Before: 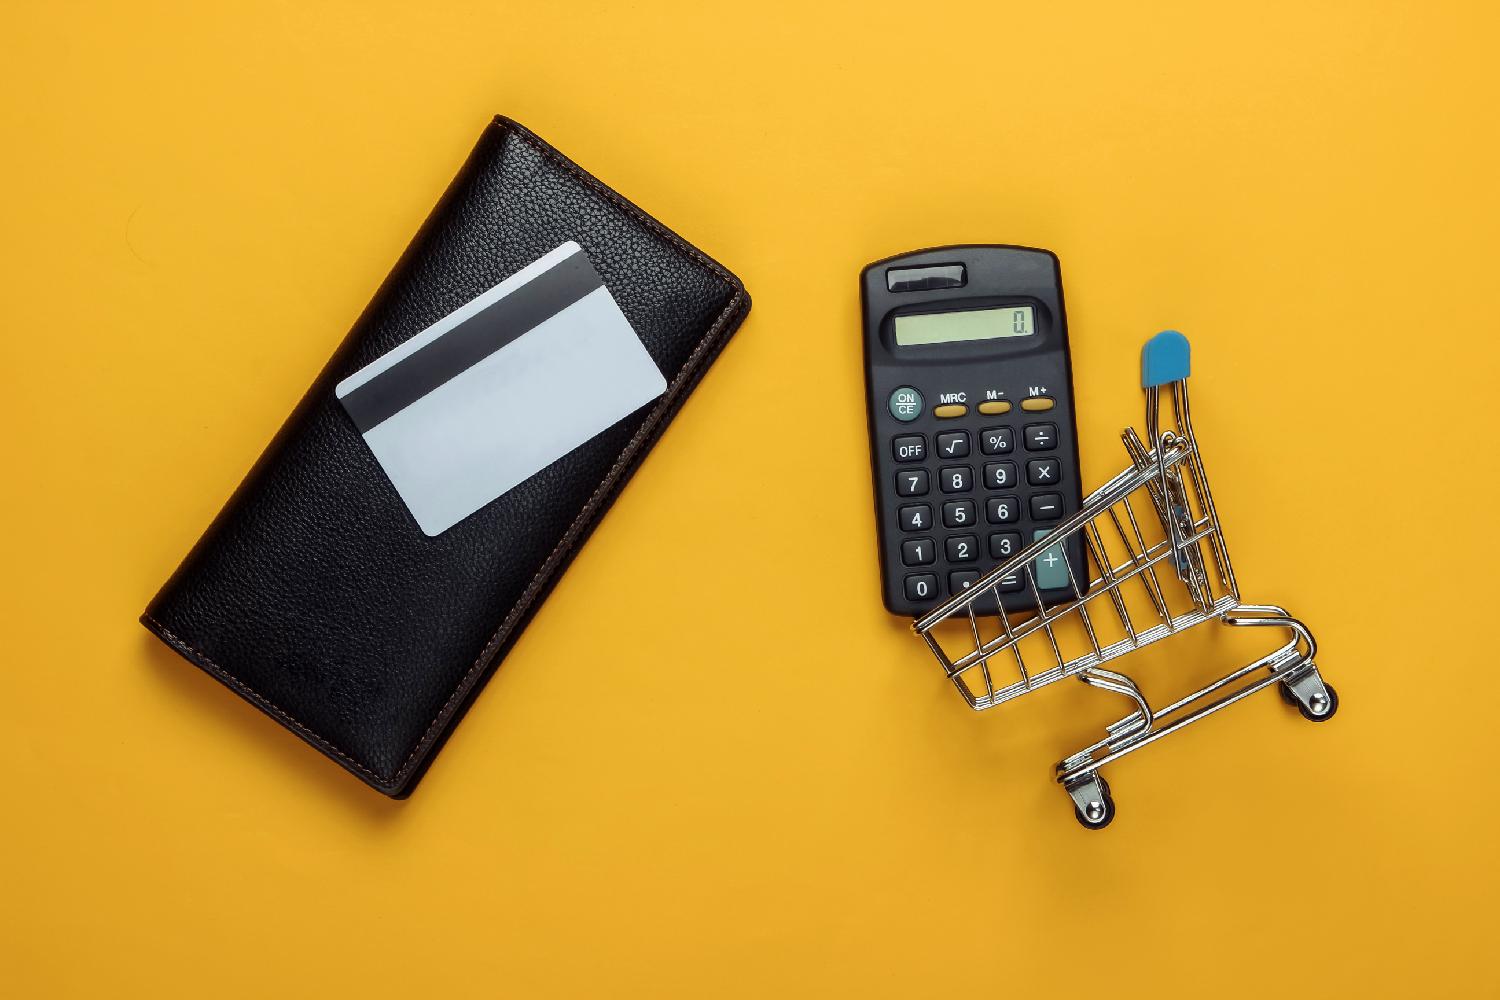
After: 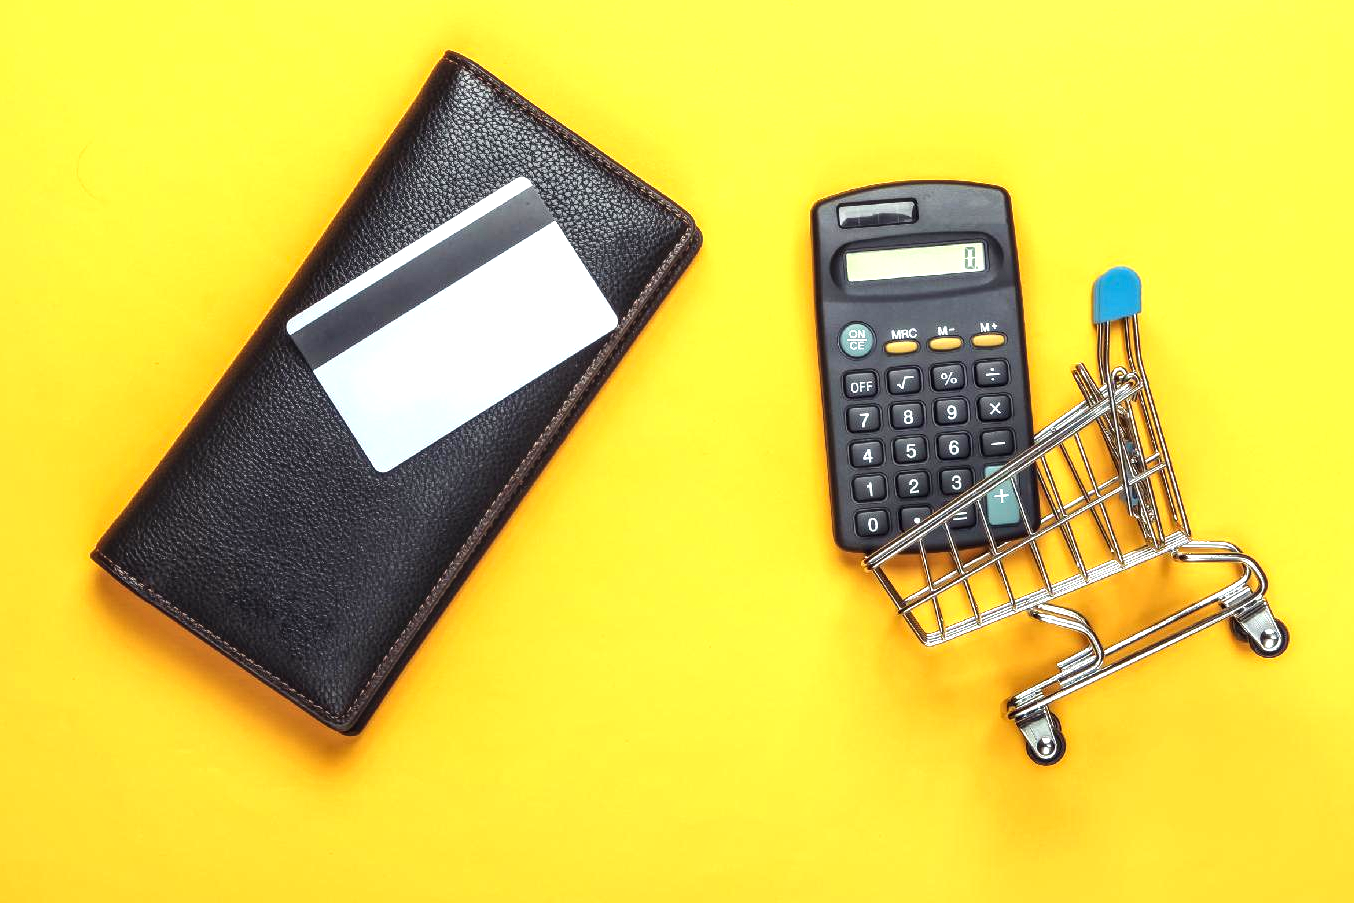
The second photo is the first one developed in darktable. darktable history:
exposure: black level correction -0.002, exposure 1.115 EV, compensate highlight preservation false
local contrast: highlights 35%, detail 135%
crop: left 3.305%, top 6.436%, right 6.389%, bottom 3.258%
